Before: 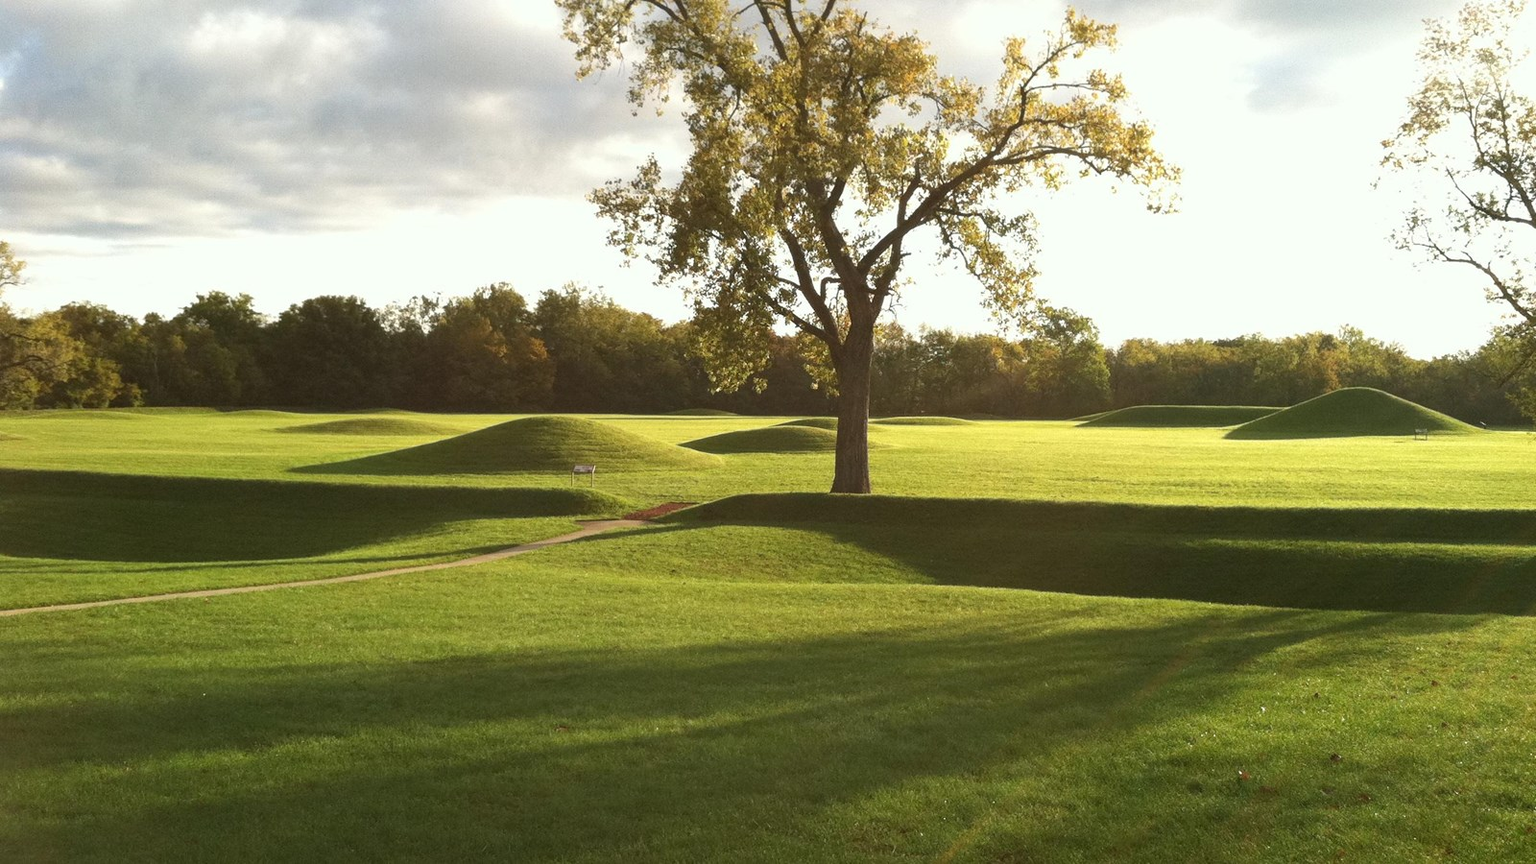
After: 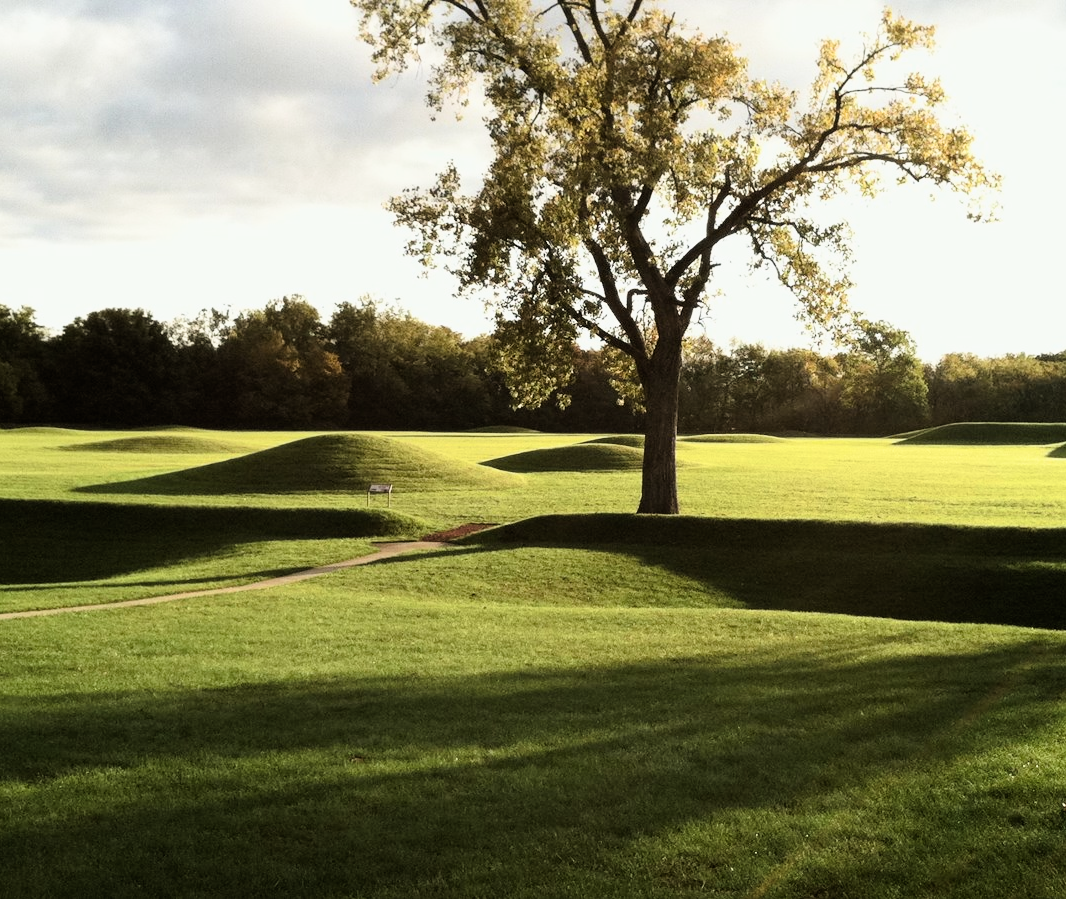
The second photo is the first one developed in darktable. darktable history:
filmic rgb: black relative exposure -5.42 EV, white relative exposure 2.85 EV, dynamic range scaling -37.73%, hardness 4, contrast 1.605, highlights saturation mix -0.93%
crop and rotate: left 14.292%, right 19.041%
